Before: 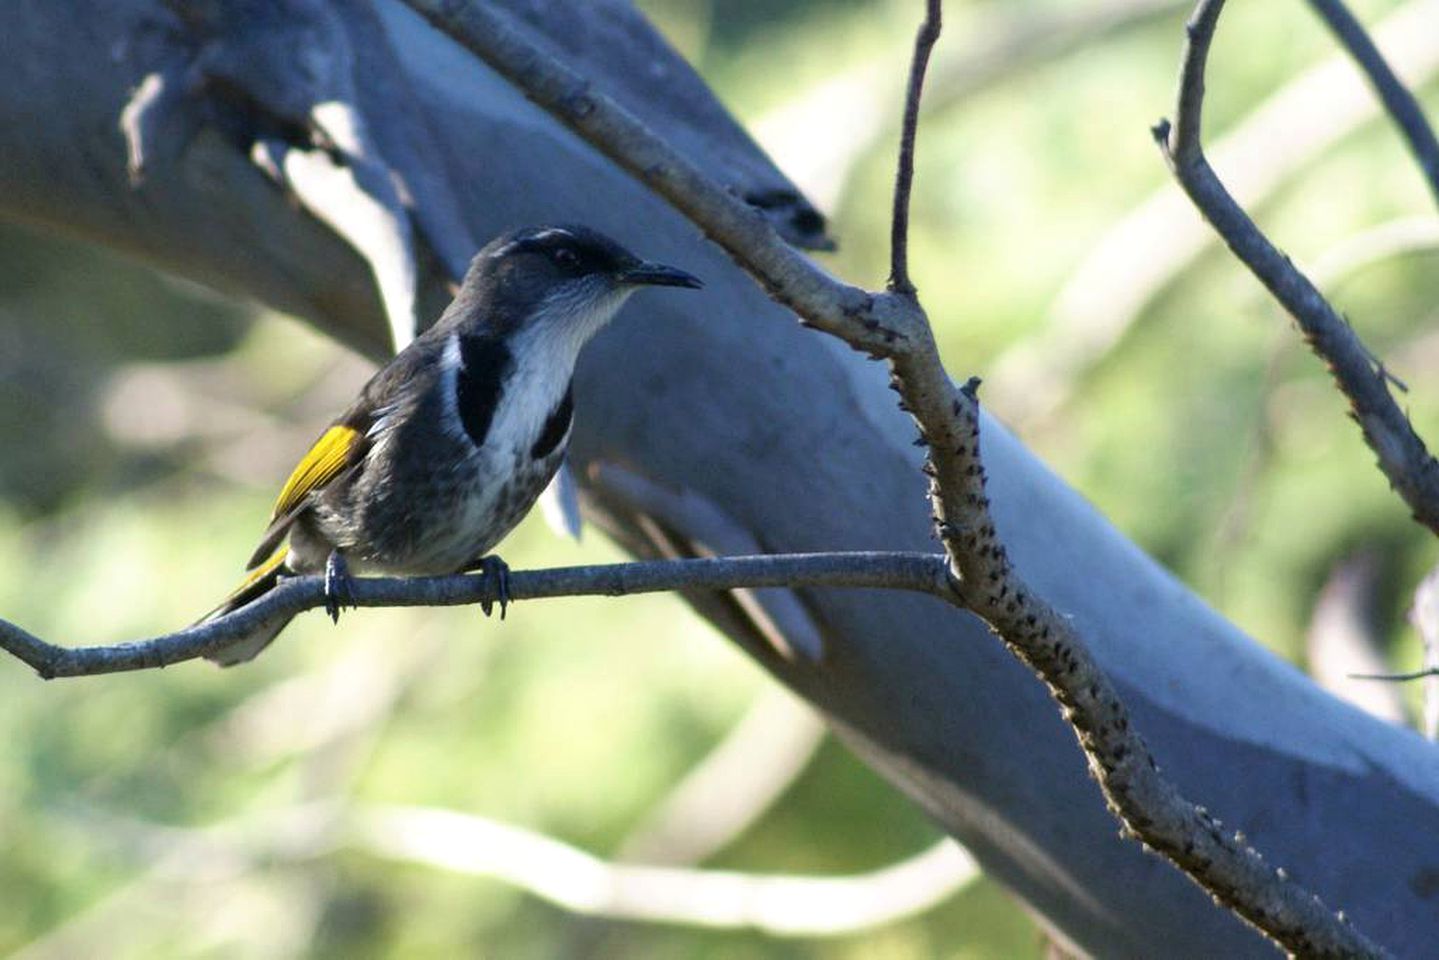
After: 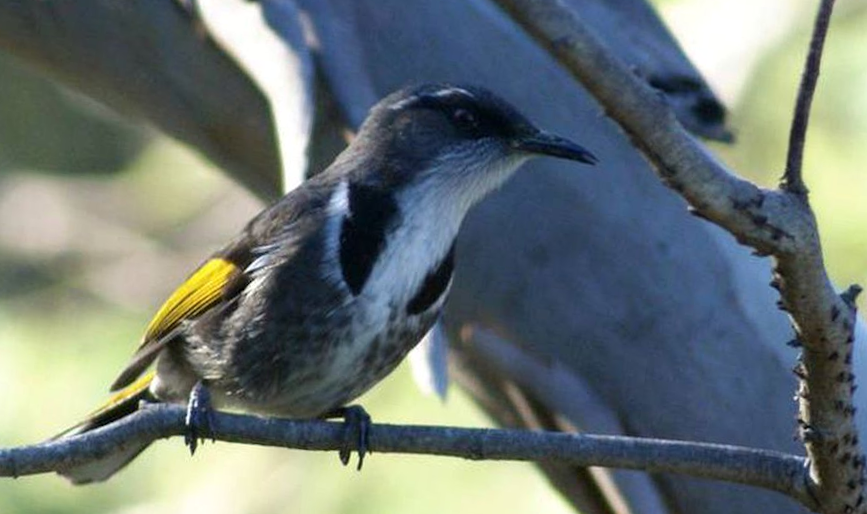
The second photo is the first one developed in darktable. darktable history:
crop and rotate: angle -6.74°, left 2.084%, top 6.625%, right 27.446%, bottom 30.711%
